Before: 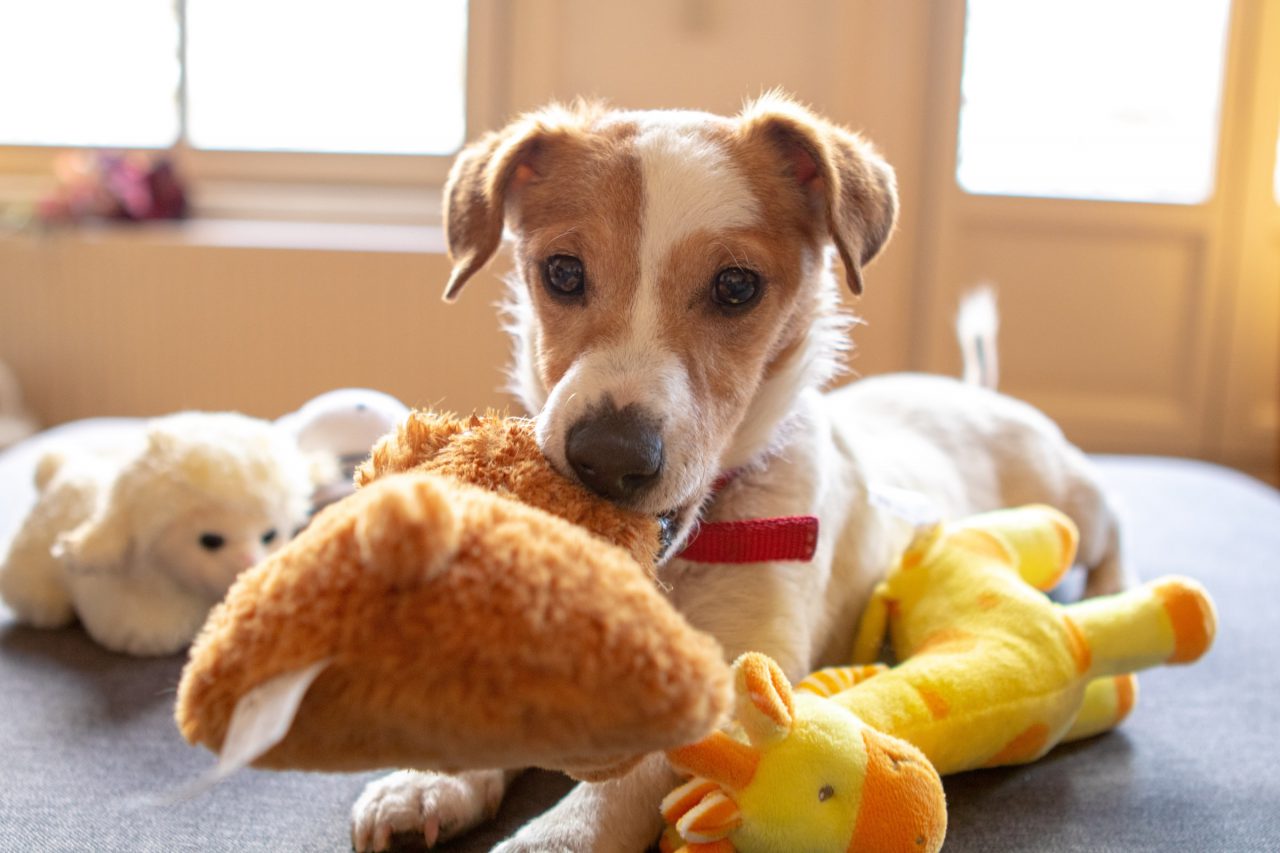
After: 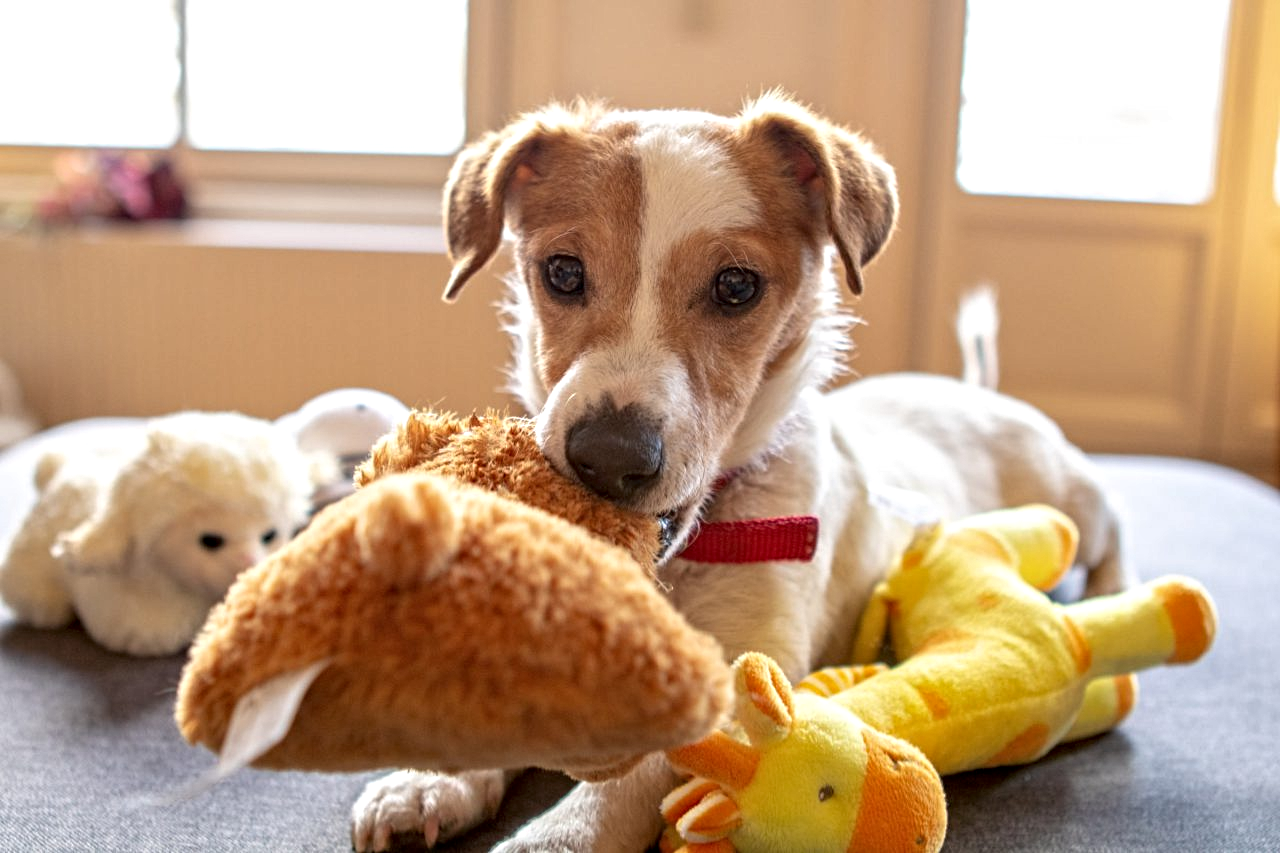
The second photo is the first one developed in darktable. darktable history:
contrast equalizer: octaves 7, y [[0.502, 0.517, 0.543, 0.576, 0.611, 0.631], [0.5 ×6], [0.5 ×6], [0 ×6], [0 ×6]]
